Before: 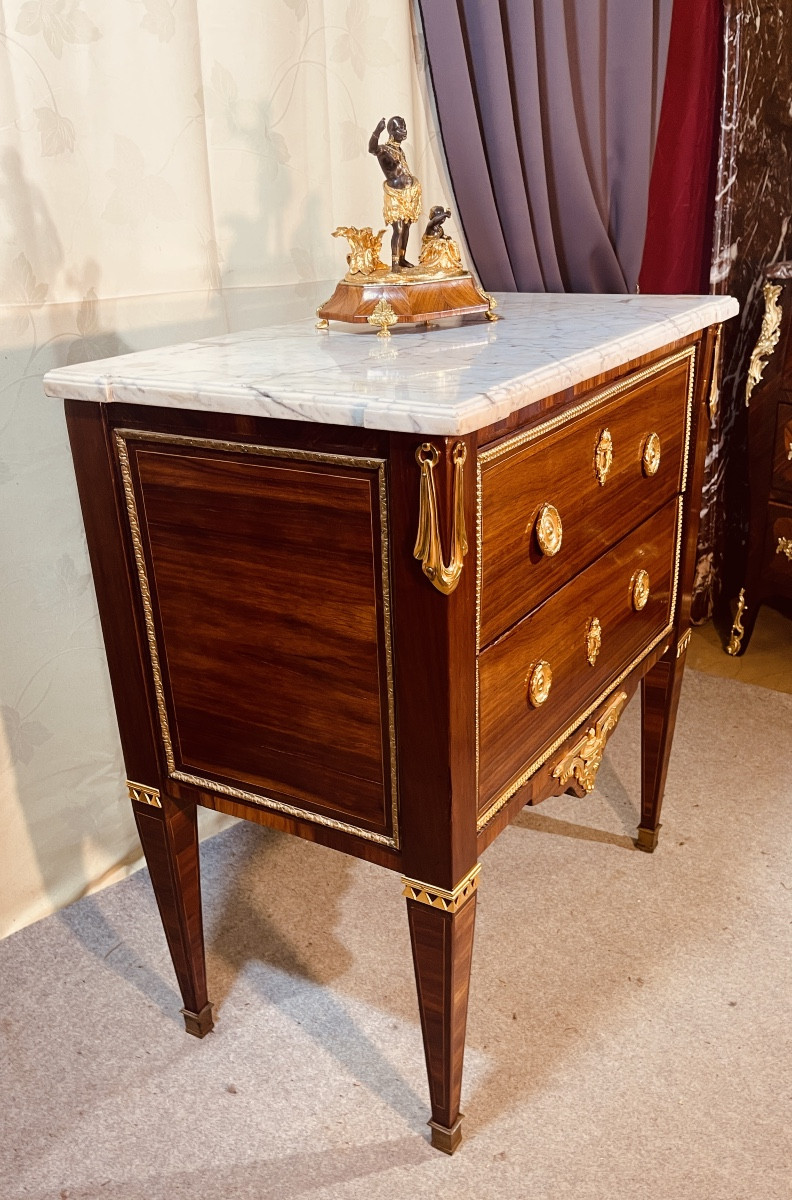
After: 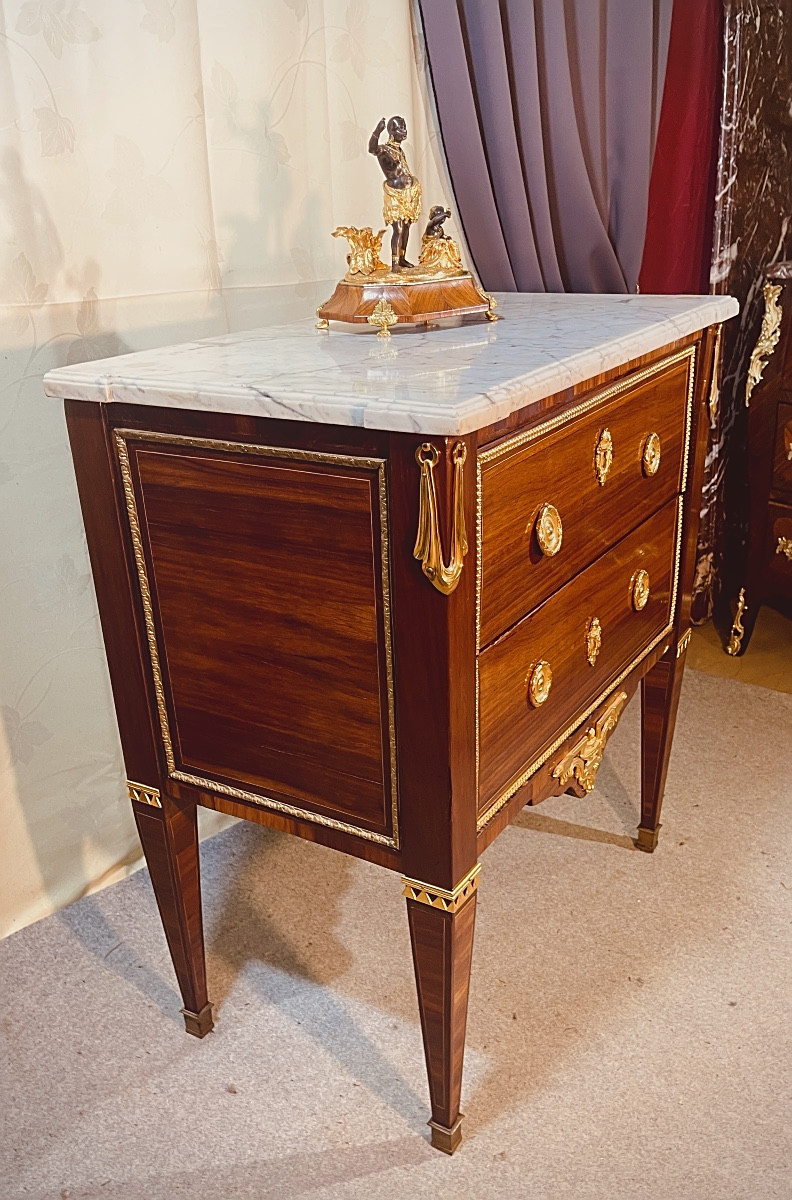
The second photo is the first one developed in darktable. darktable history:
local contrast: highlights 70%, shadows 64%, detail 80%, midtone range 0.322
sharpen: on, module defaults
vignetting: fall-off start 91.45%, brightness -0.268
